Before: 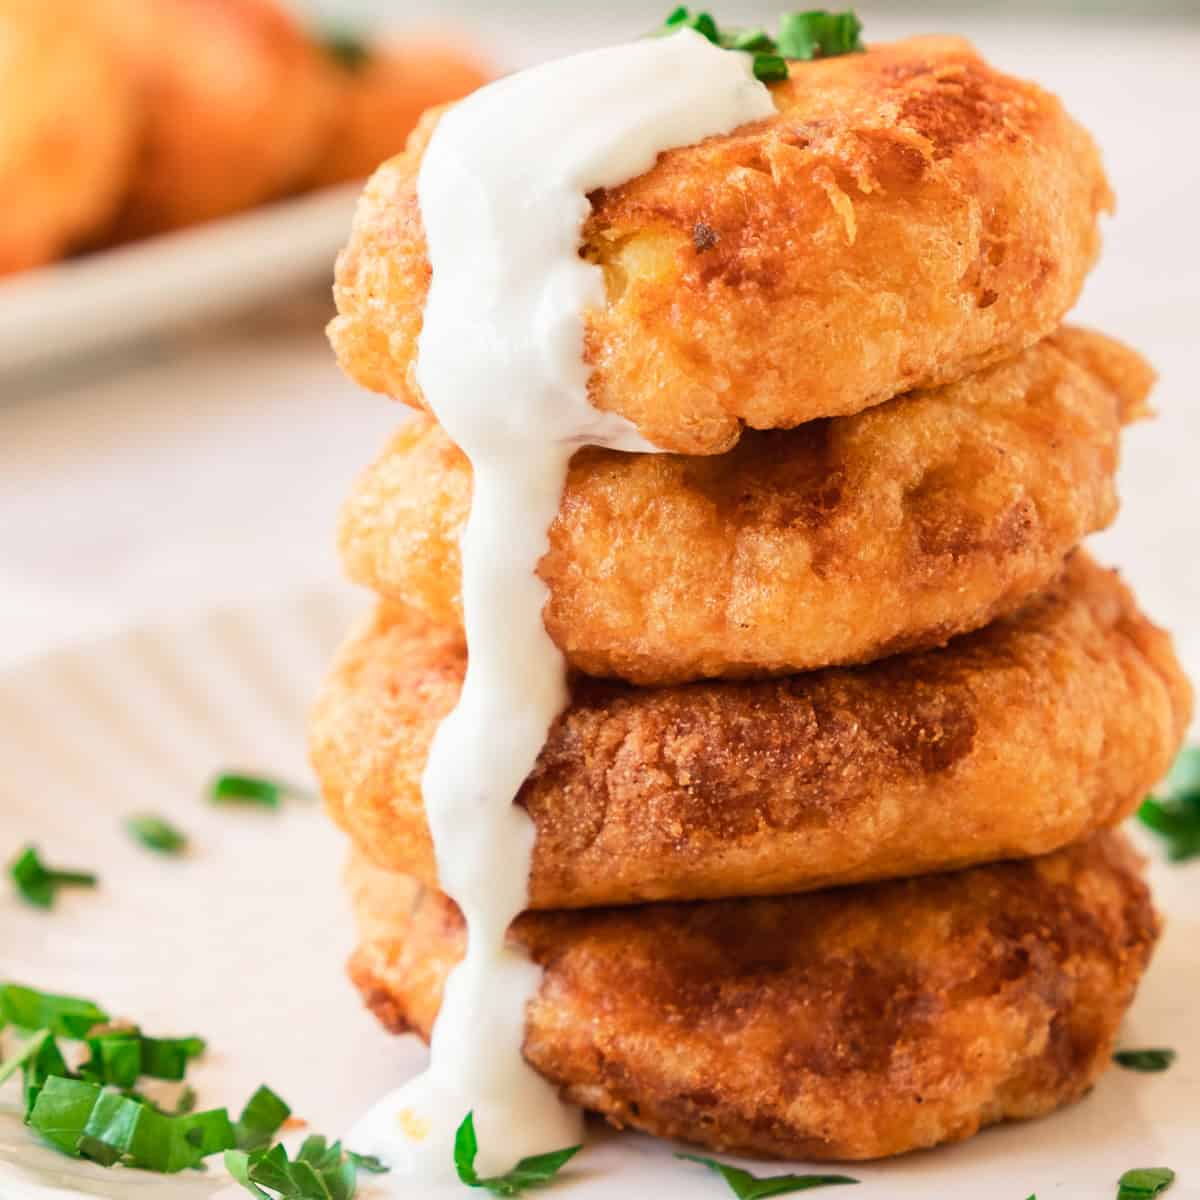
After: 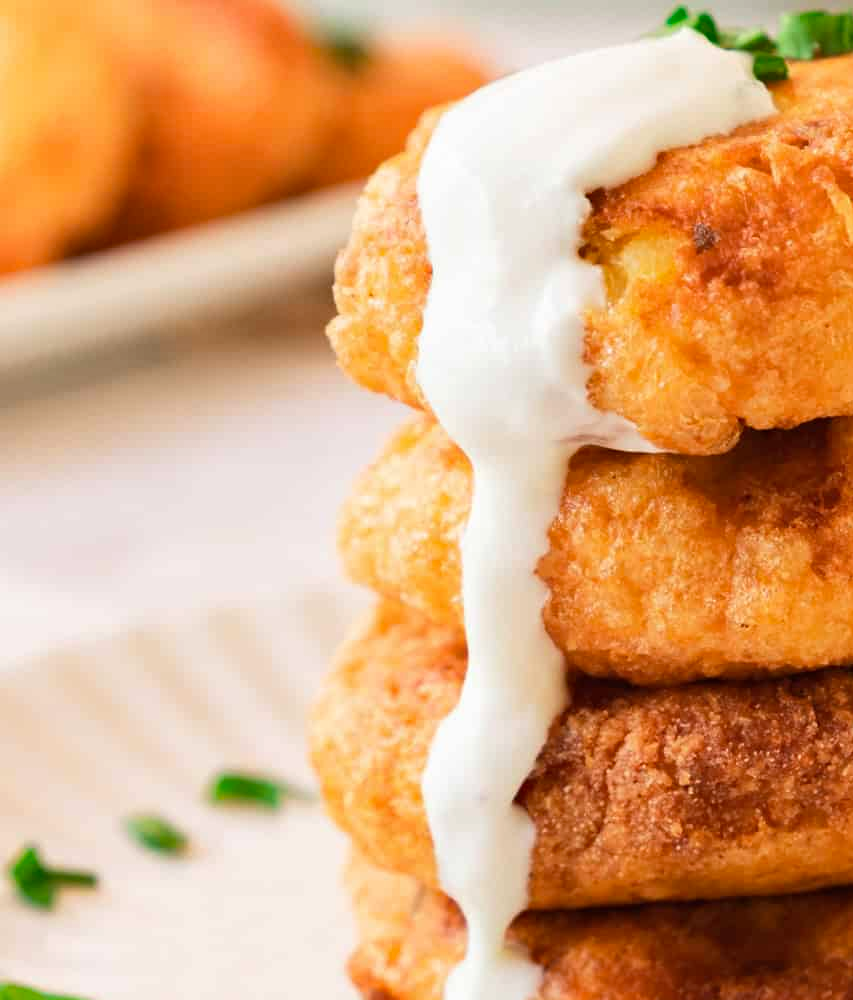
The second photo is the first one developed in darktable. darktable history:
crop: right 28.885%, bottom 16.626%
haze removal: strength 0.29, distance 0.25, compatibility mode true, adaptive false
